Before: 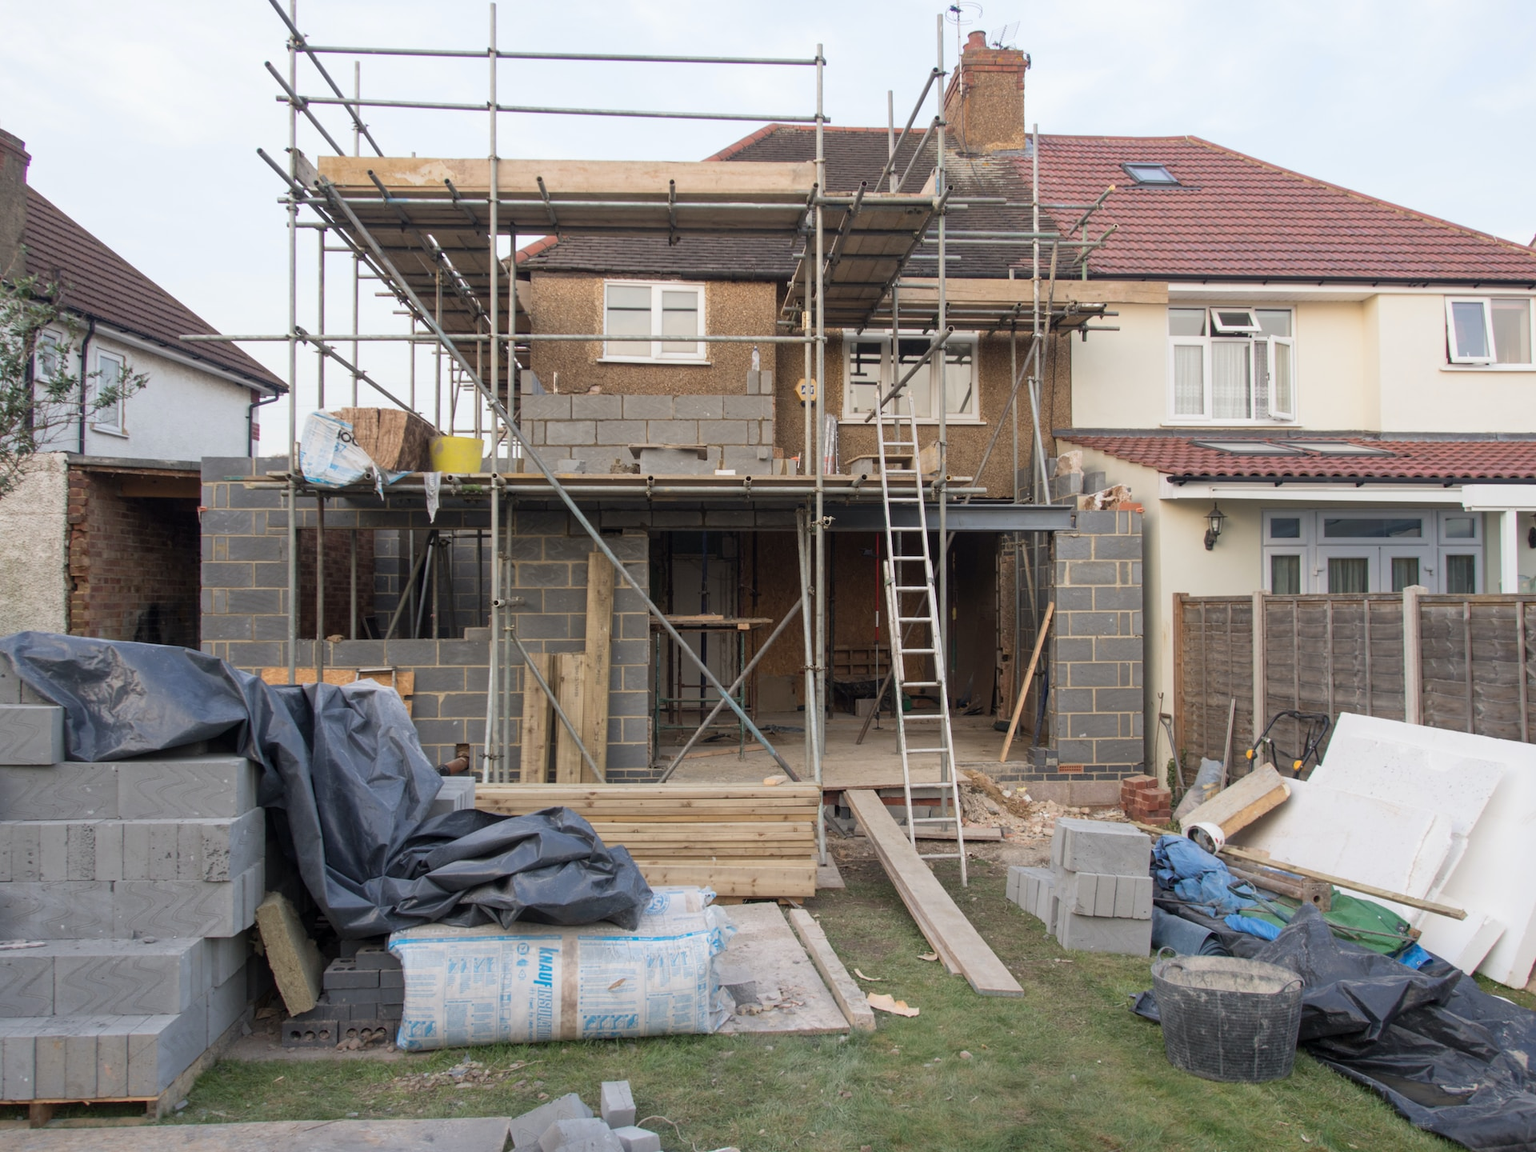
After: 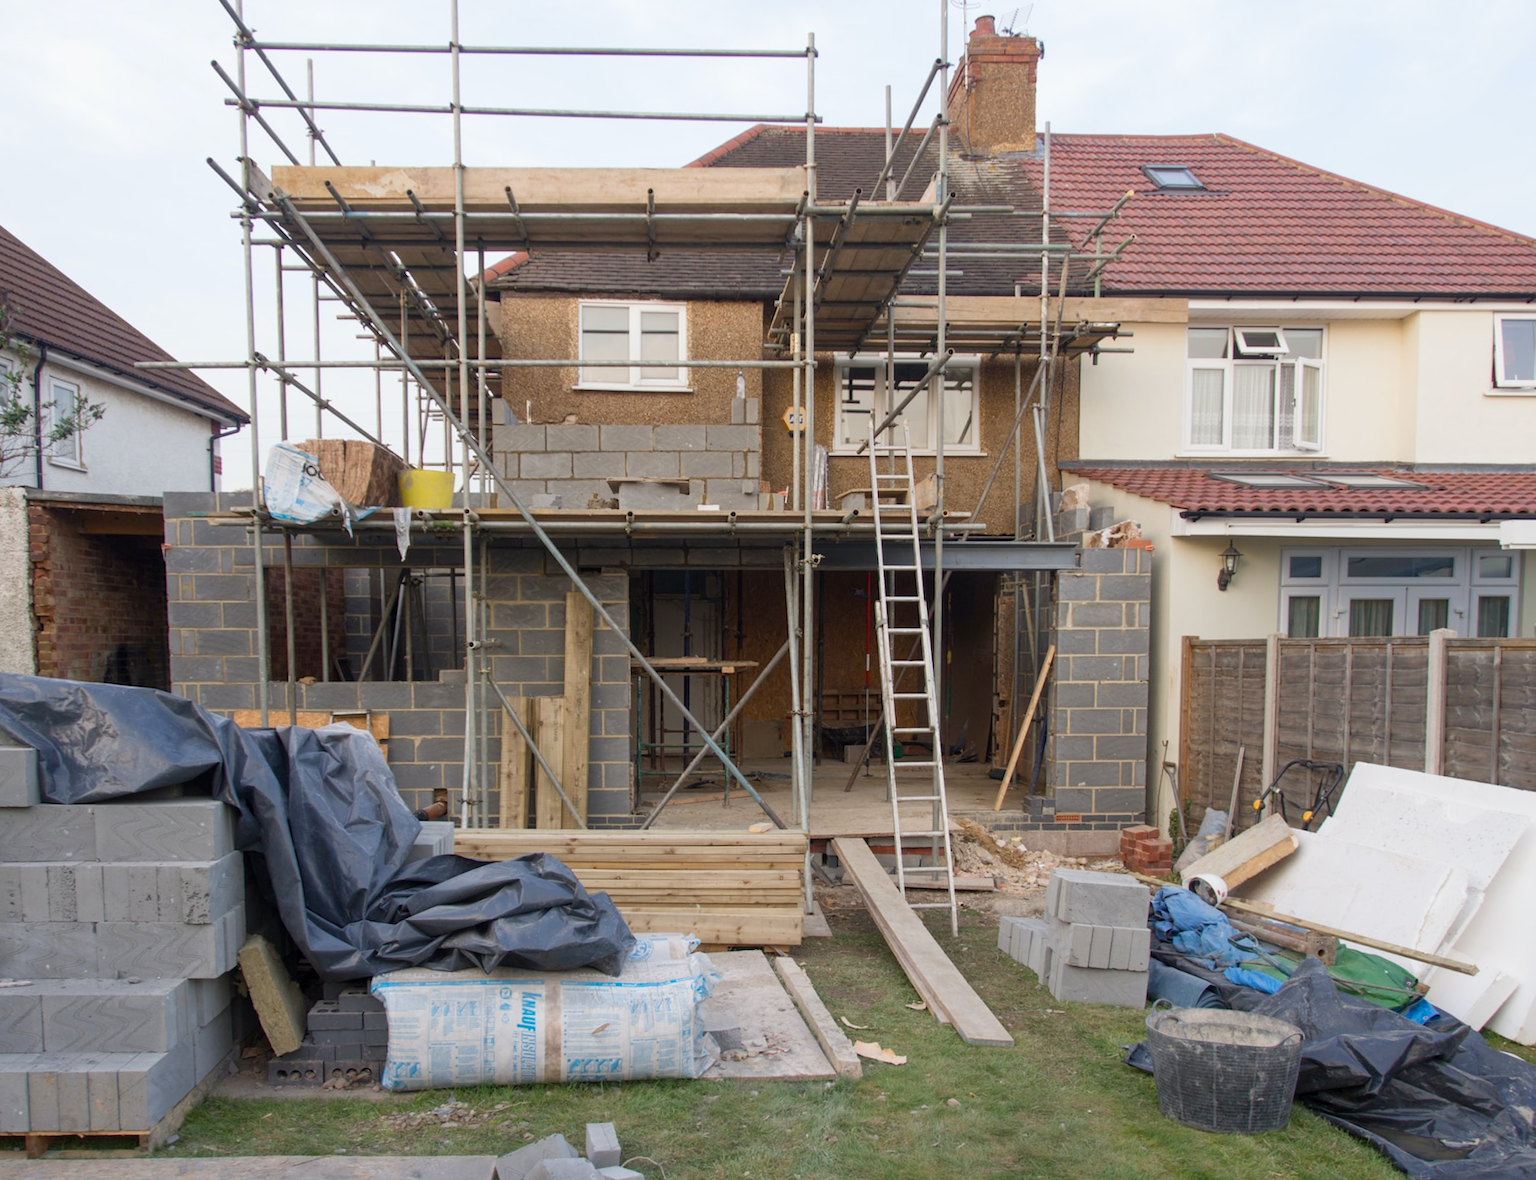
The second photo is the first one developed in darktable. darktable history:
color balance rgb: perceptual saturation grading › global saturation 20%, perceptual saturation grading › highlights -25%, perceptual saturation grading › shadows 25%
rotate and perspective: rotation 0.074°, lens shift (vertical) 0.096, lens shift (horizontal) -0.041, crop left 0.043, crop right 0.952, crop top 0.024, crop bottom 0.979
